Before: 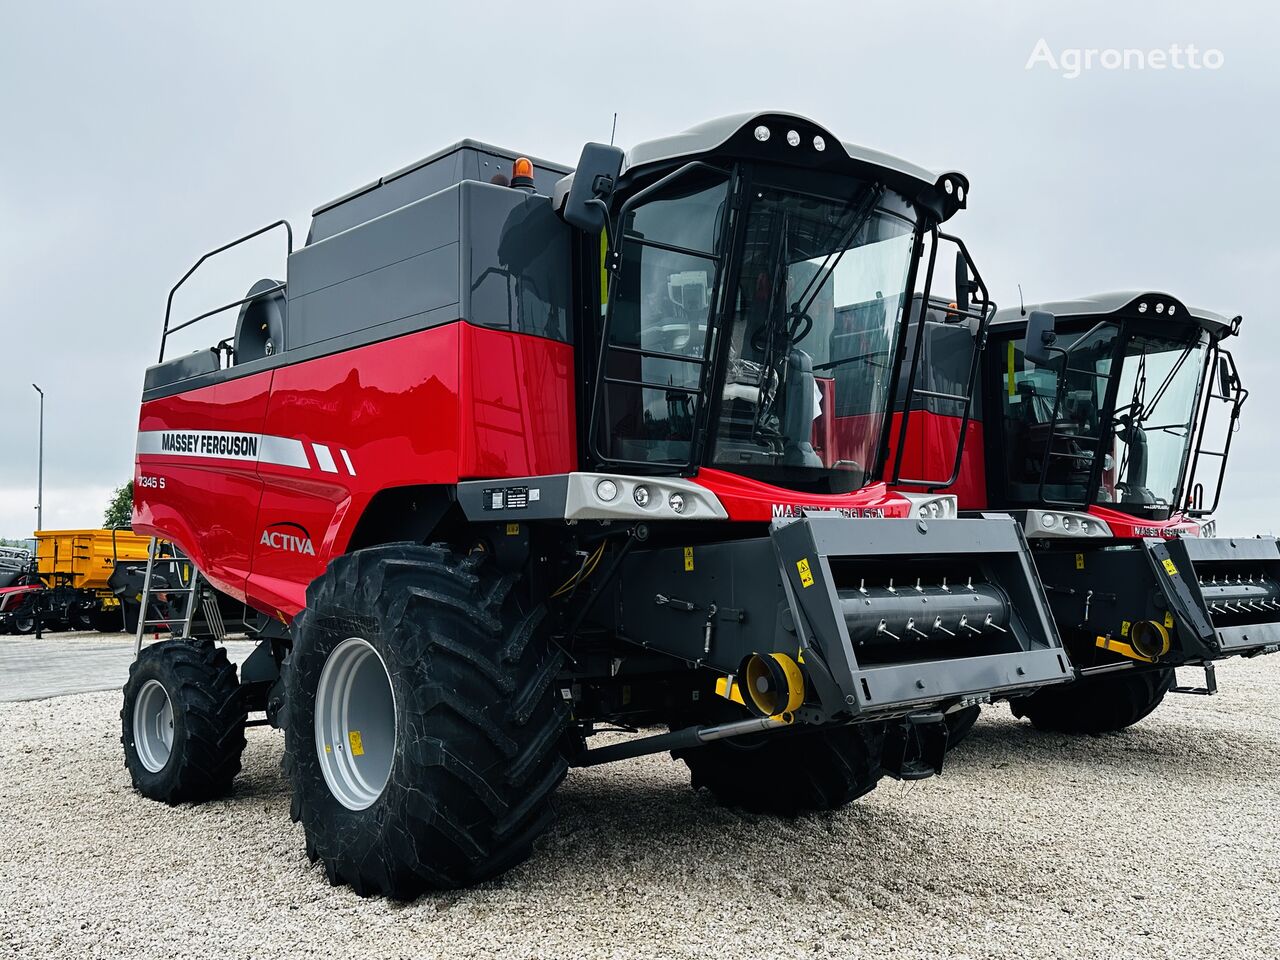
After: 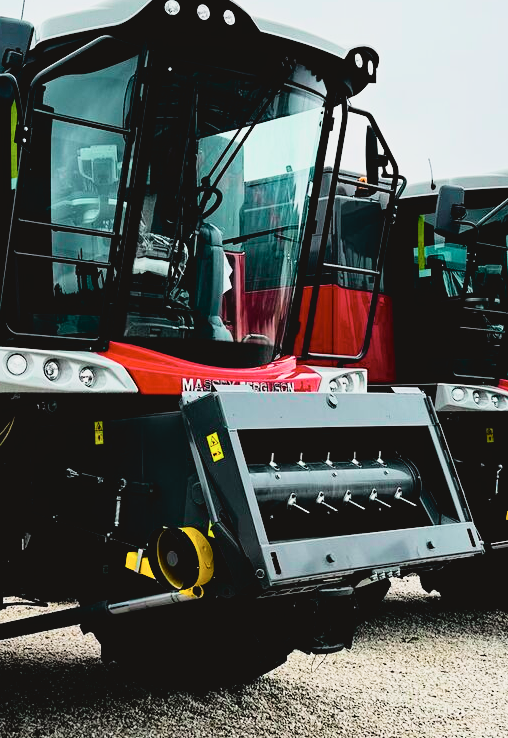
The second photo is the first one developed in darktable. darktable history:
crop: left 46.127%, top 13.222%, right 14.162%, bottom 9.862%
tone curve: curves: ch0 [(0, 0.049) (0.113, 0.084) (0.285, 0.301) (0.673, 0.796) (0.845, 0.932) (0.994, 0.971)]; ch1 [(0, 0) (0.456, 0.424) (0.498, 0.5) (0.57, 0.557) (0.631, 0.635) (1, 1)]; ch2 [(0, 0) (0.395, 0.398) (0.44, 0.456) (0.502, 0.507) (0.55, 0.559) (0.67, 0.702) (1, 1)], color space Lab, independent channels, preserve colors none
filmic rgb: black relative exposure -5.01 EV, white relative exposure 3.55 EV, threshold 5.98 EV, hardness 3.16, contrast 1.191, highlights saturation mix -48.6%, enable highlight reconstruction true
color balance rgb: linear chroma grading › global chroma 14.358%, perceptual saturation grading › global saturation 29.474%, perceptual brilliance grading › global brilliance 4.638%
contrast brightness saturation: contrast -0.103, saturation -0.089
